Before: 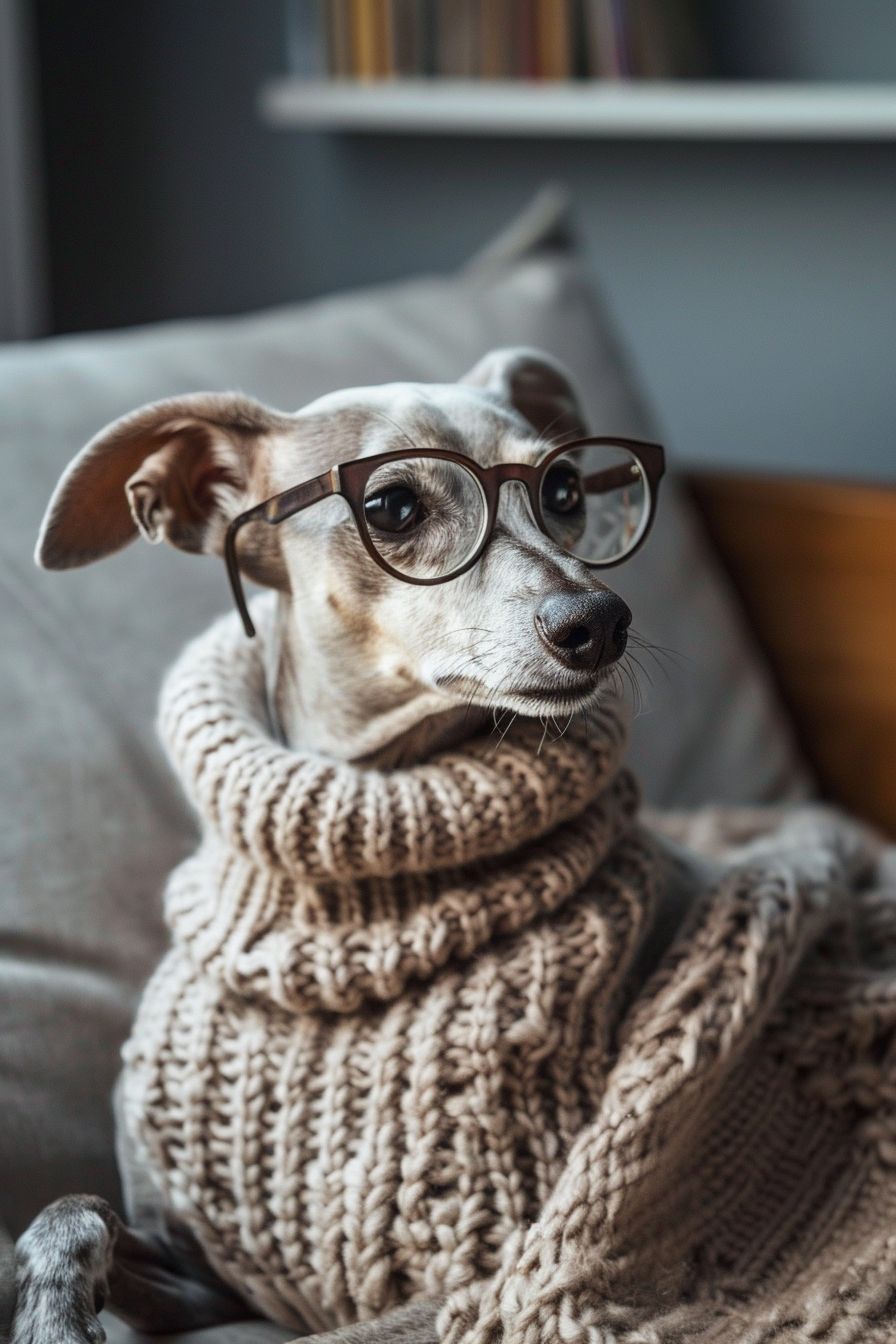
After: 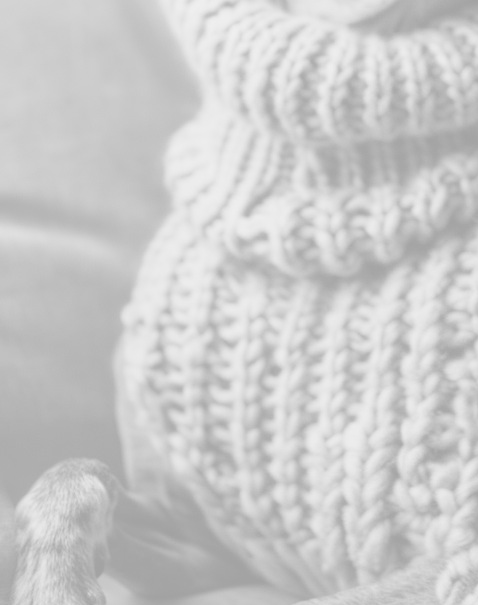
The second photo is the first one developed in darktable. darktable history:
monochrome: size 1
colorize: hue 331.2°, saturation 75%, source mix 30.28%, lightness 70.52%, version 1
crop and rotate: top 54.778%, right 46.61%, bottom 0.159%
